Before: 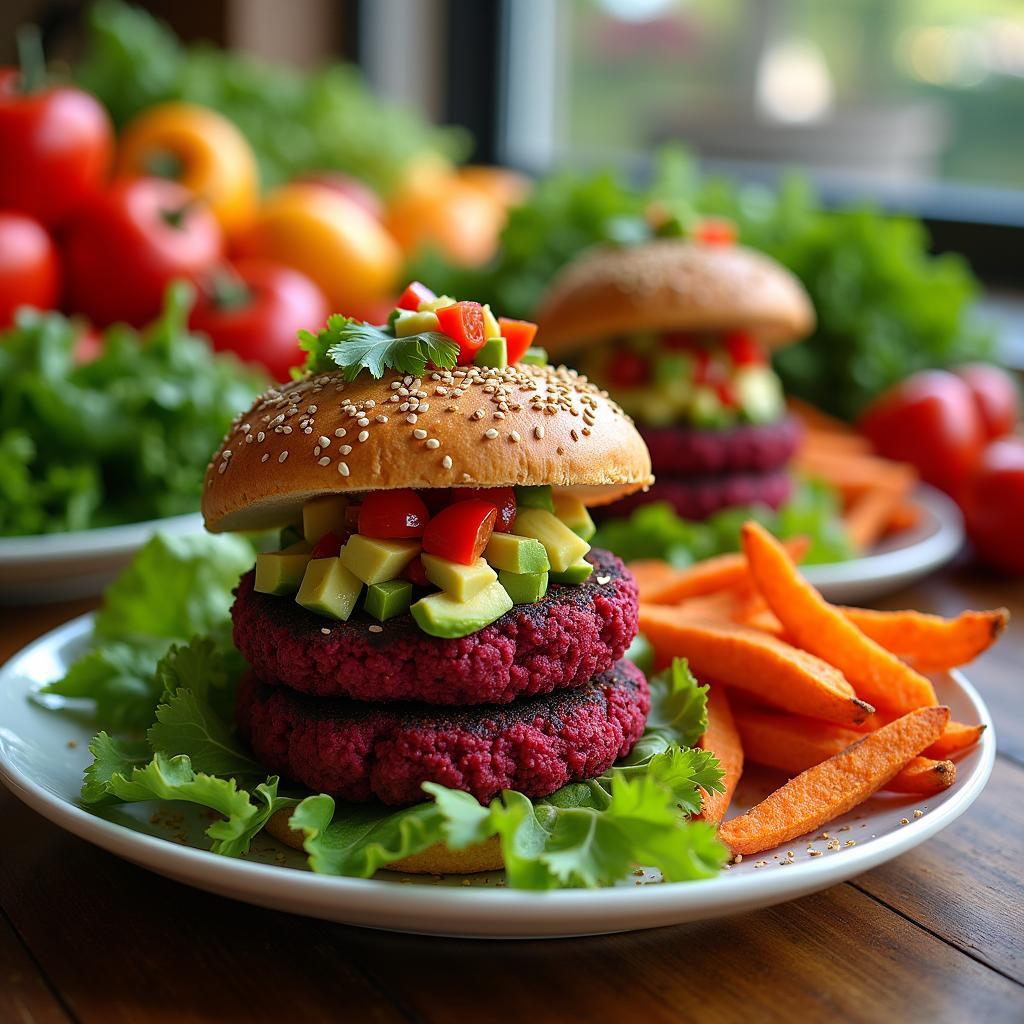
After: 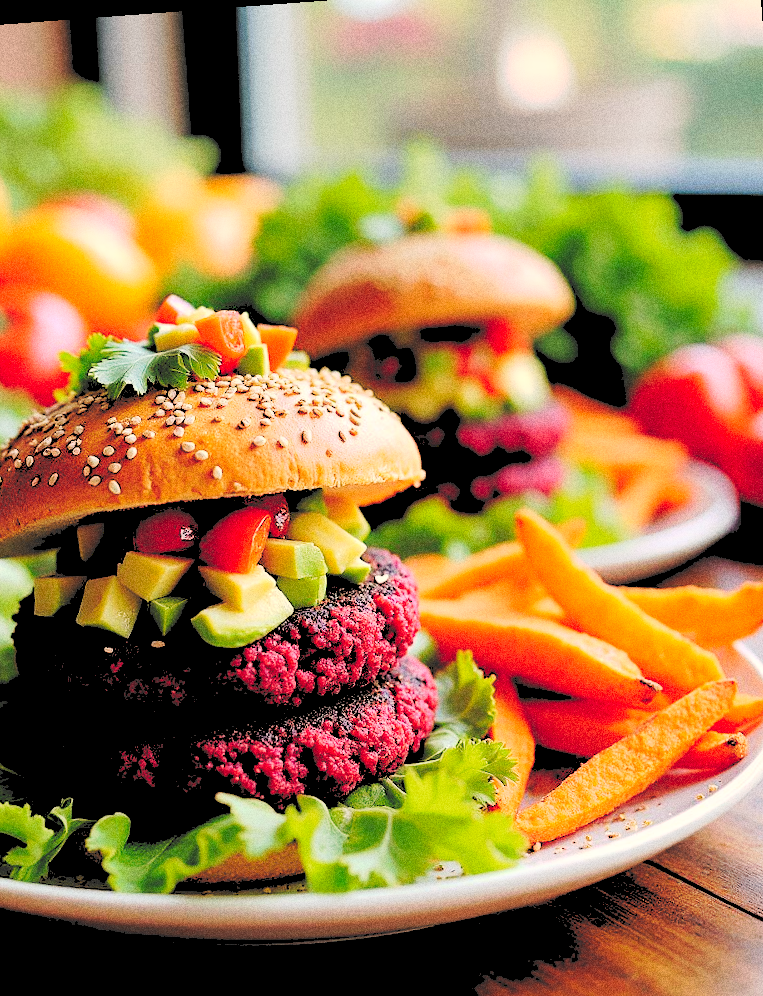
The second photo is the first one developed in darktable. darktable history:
white balance: red 1.127, blue 0.943
crop and rotate: left 24.034%, top 2.838%, right 6.406%, bottom 6.299%
tone equalizer: on, module defaults
rotate and perspective: rotation -4.25°, automatic cropping off
tone curve: curves: ch0 [(0, 0) (0.003, 0.174) (0.011, 0.178) (0.025, 0.182) (0.044, 0.185) (0.069, 0.191) (0.1, 0.194) (0.136, 0.199) (0.177, 0.219) (0.224, 0.246) (0.277, 0.284) (0.335, 0.35) (0.399, 0.43) (0.468, 0.539) (0.543, 0.637) (0.623, 0.711) (0.709, 0.799) (0.801, 0.865) (0.898, 0.914) (1, 1)], preserve colors none
grain: coarseness 0.09 ISO, strength 40%
rgb levels: levels [[0.027, 0.429, 0.996], [0, 0.5, 1], [0, 0.5, 1]]
